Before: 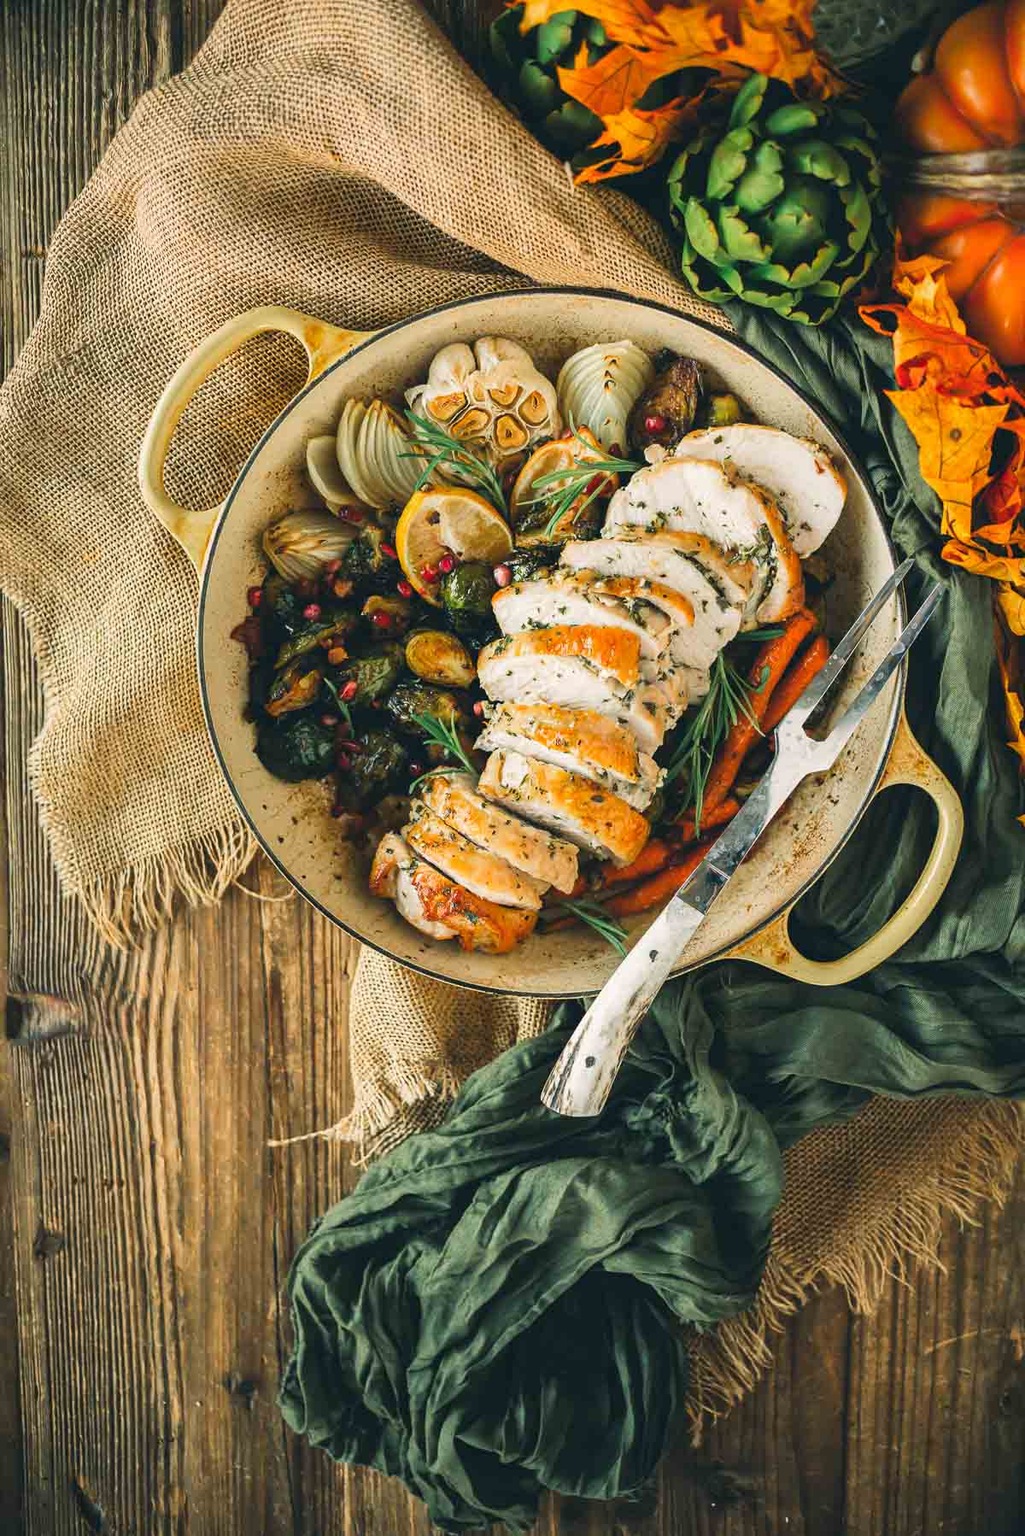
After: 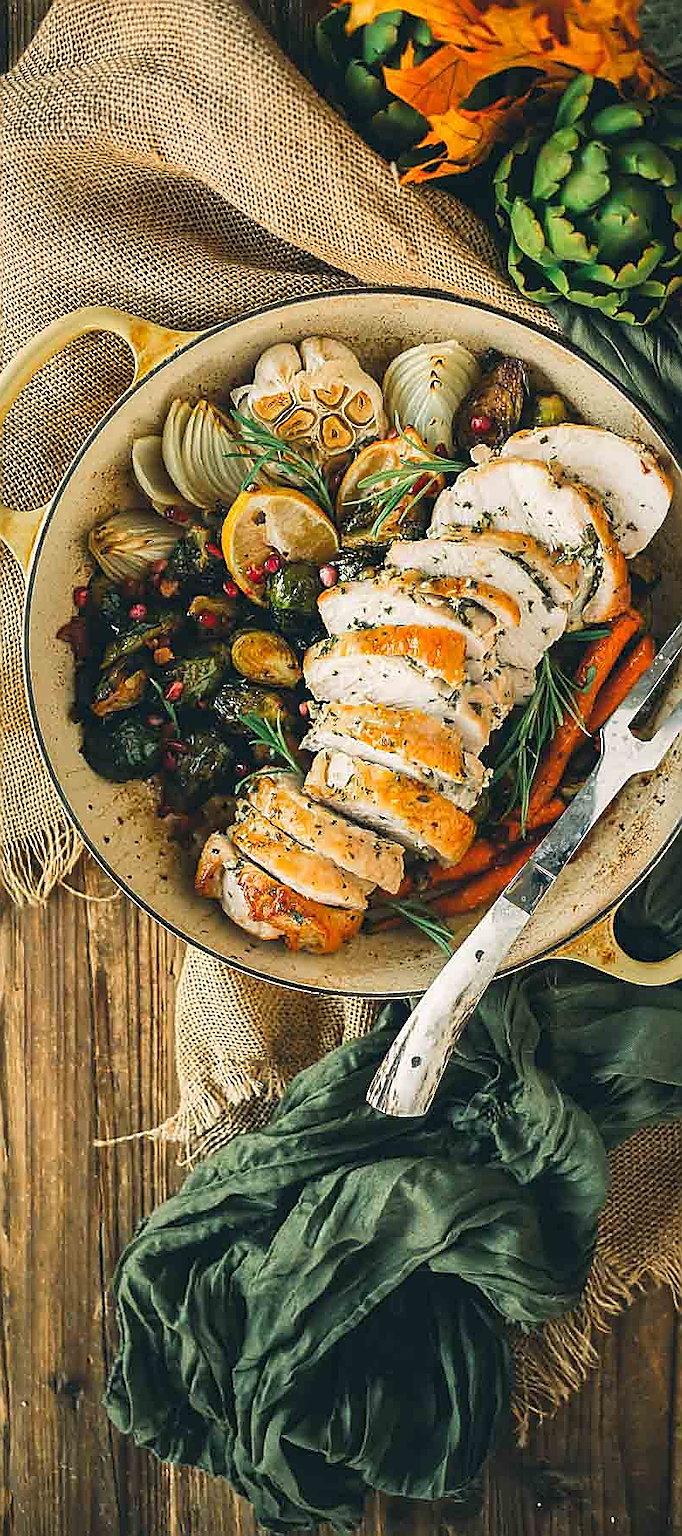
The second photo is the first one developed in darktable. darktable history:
crop: left 17.049%, right 16.306%
sharpen: radius 1.401, amount 1.259, threshold 0.718
